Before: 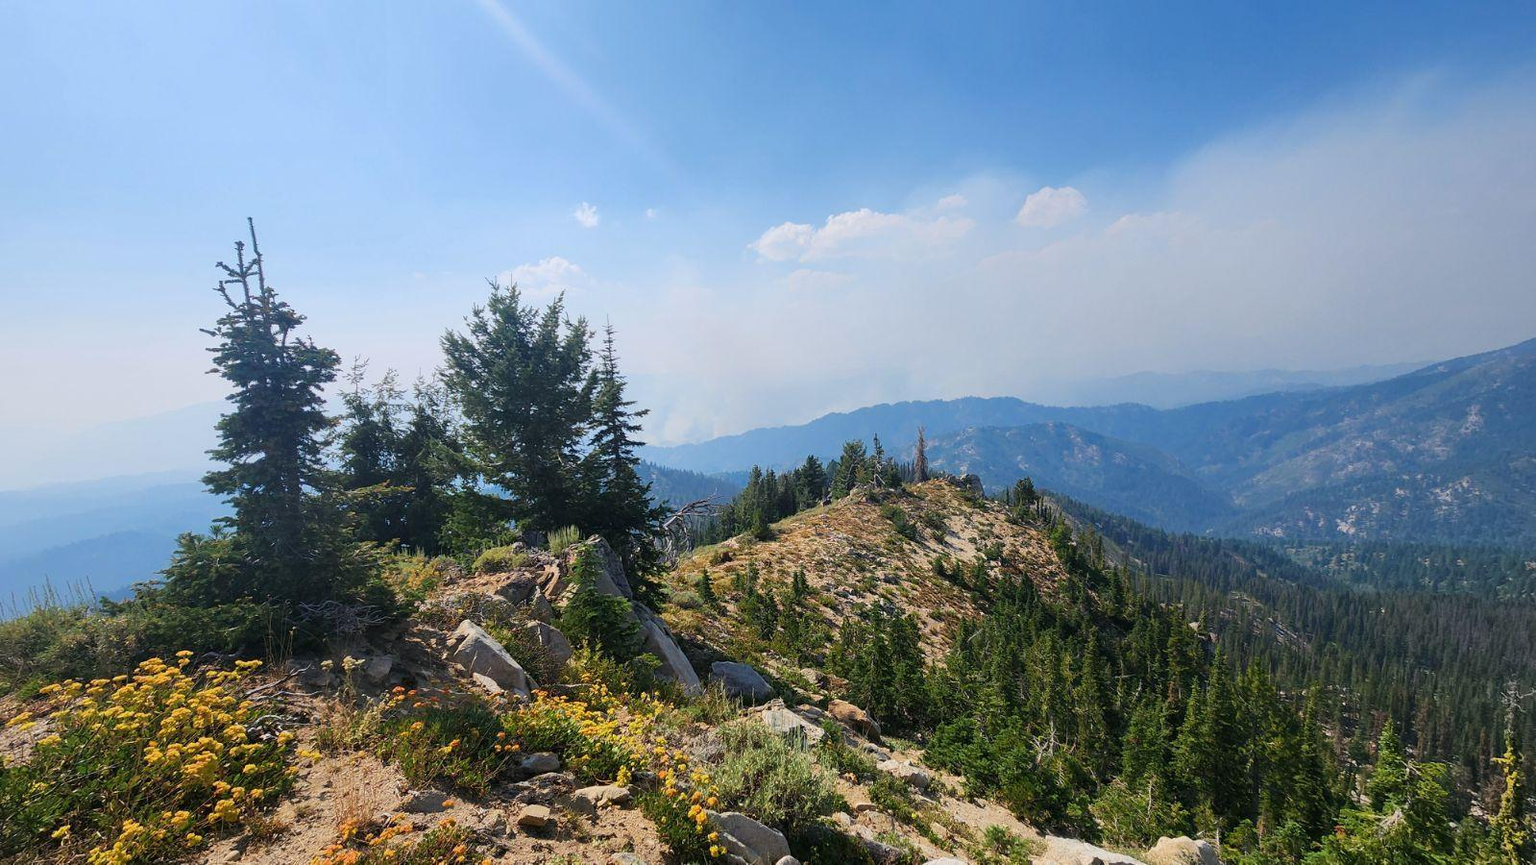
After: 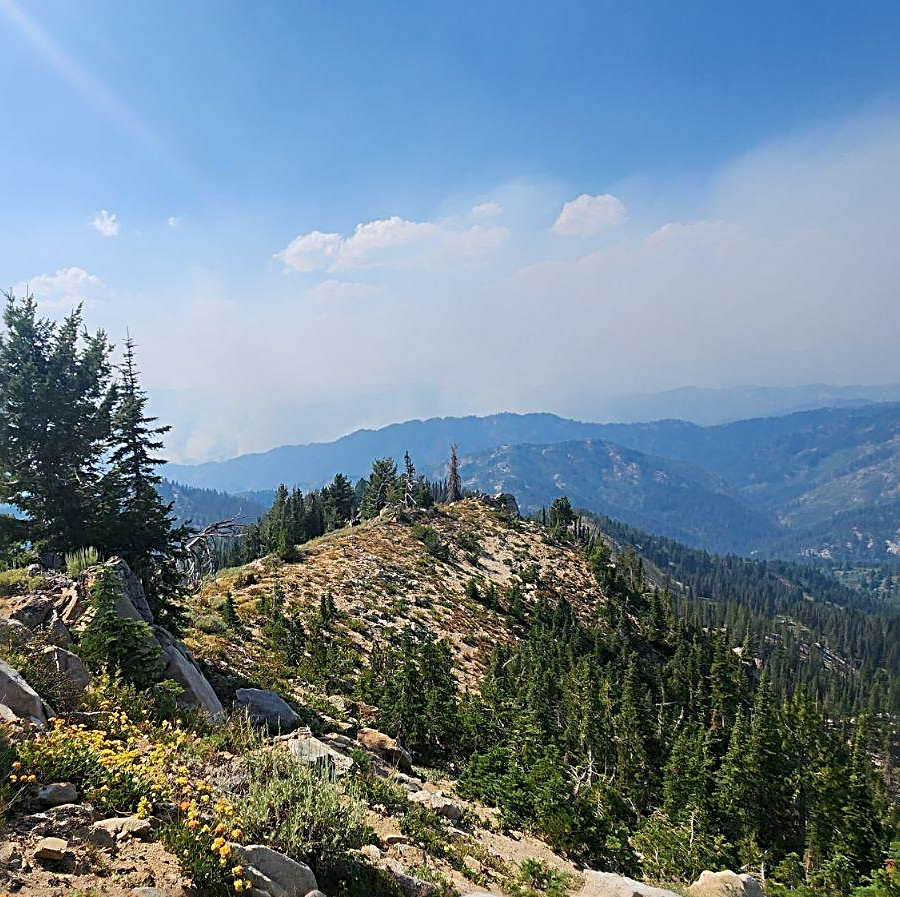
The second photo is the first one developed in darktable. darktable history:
sharpen: radius 2.982, amount 0.759
crop: left 31.604%, top 0.009%, right 11.948%
